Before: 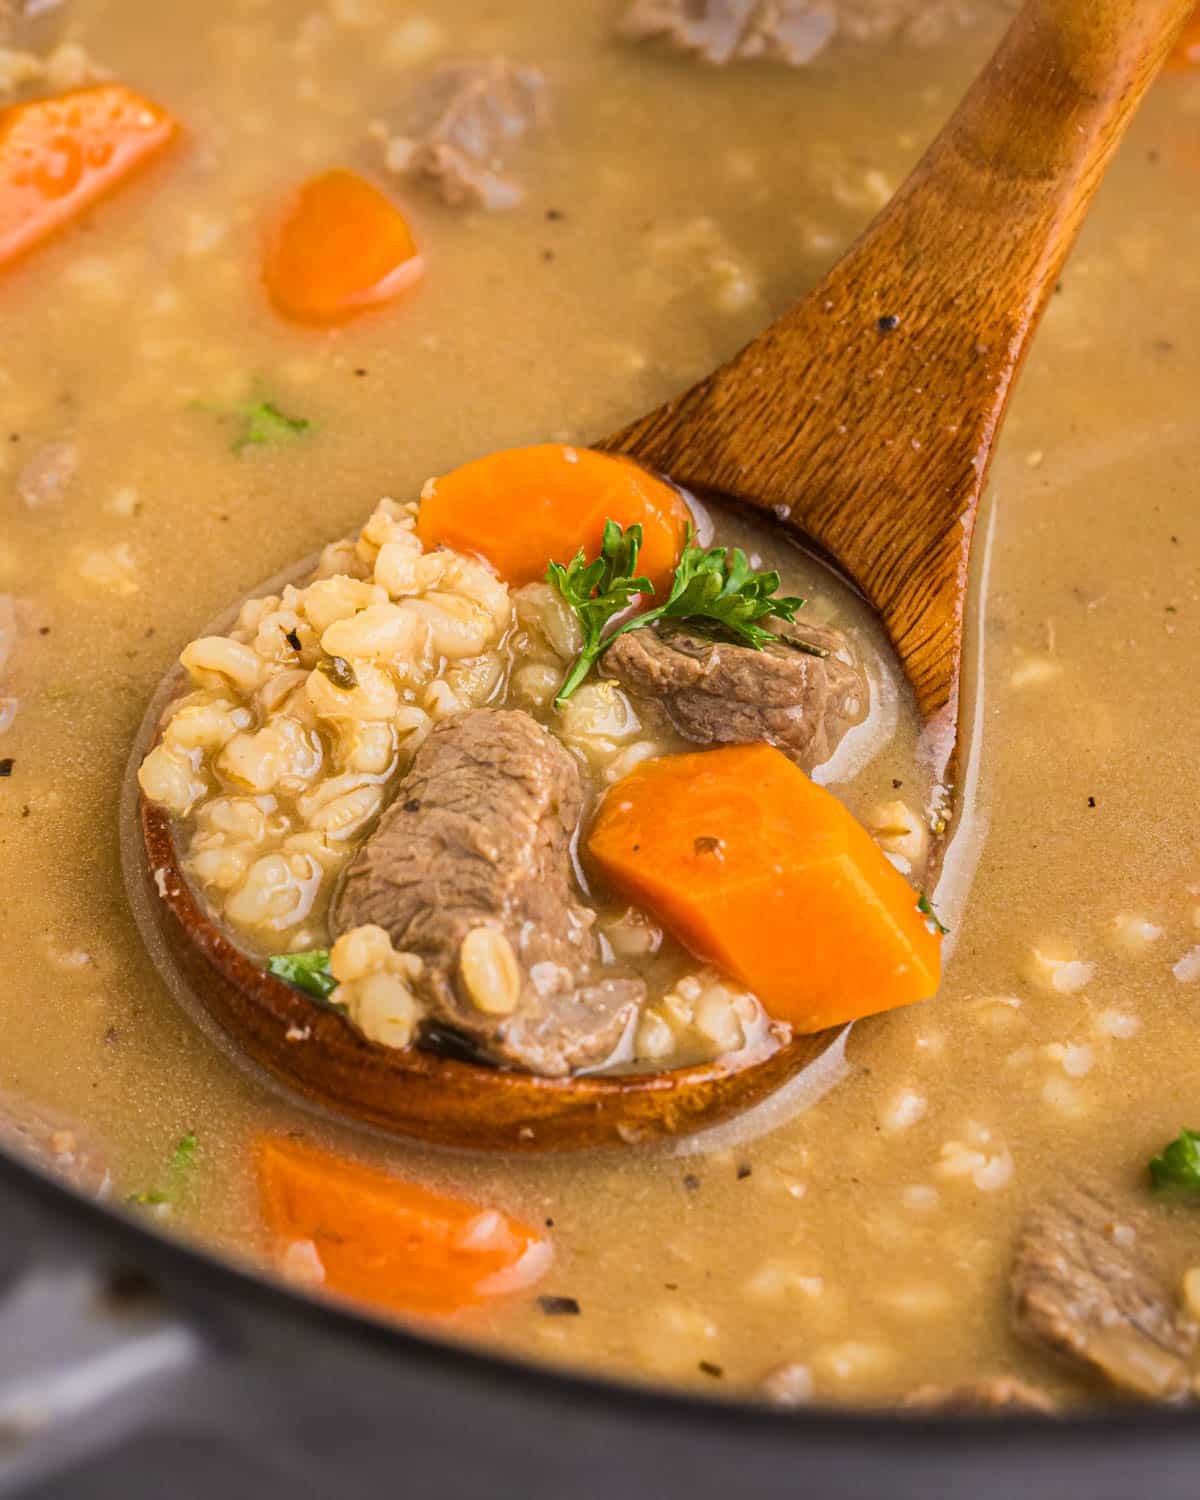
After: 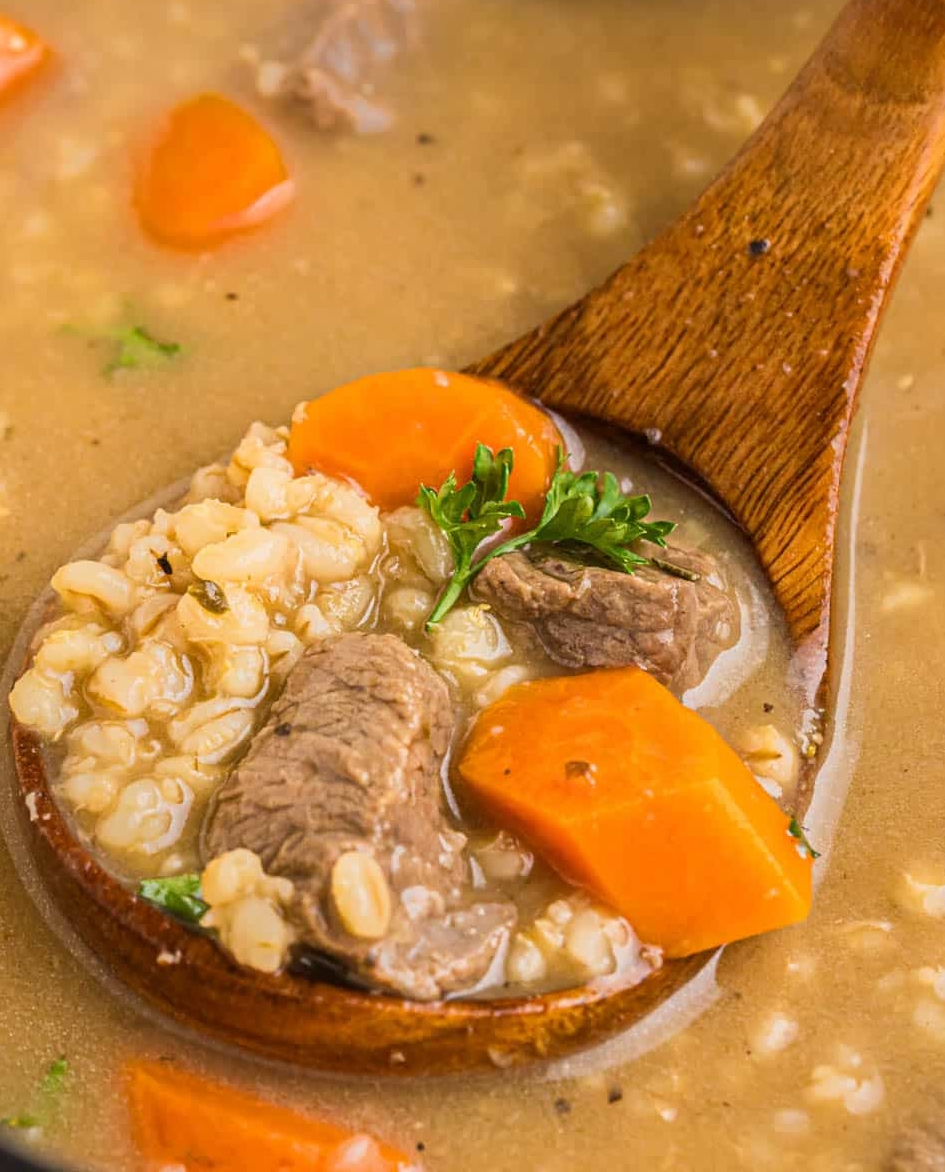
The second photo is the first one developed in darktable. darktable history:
exposure: compensate highlight preservation false
crop and rotate: left 10.77%, top 5.1%, right 10.41%, bottom 16.76%
